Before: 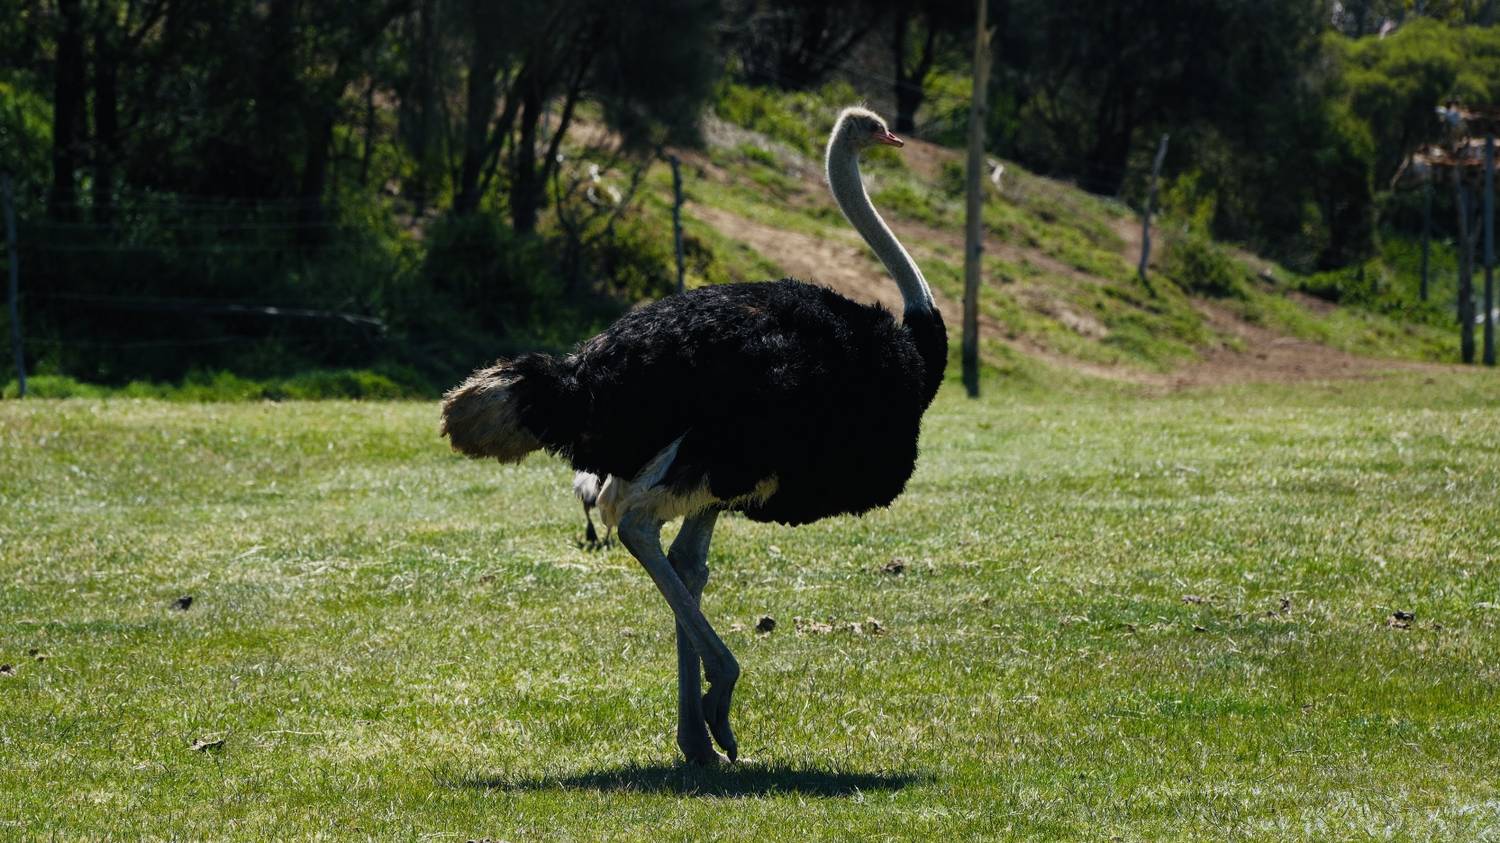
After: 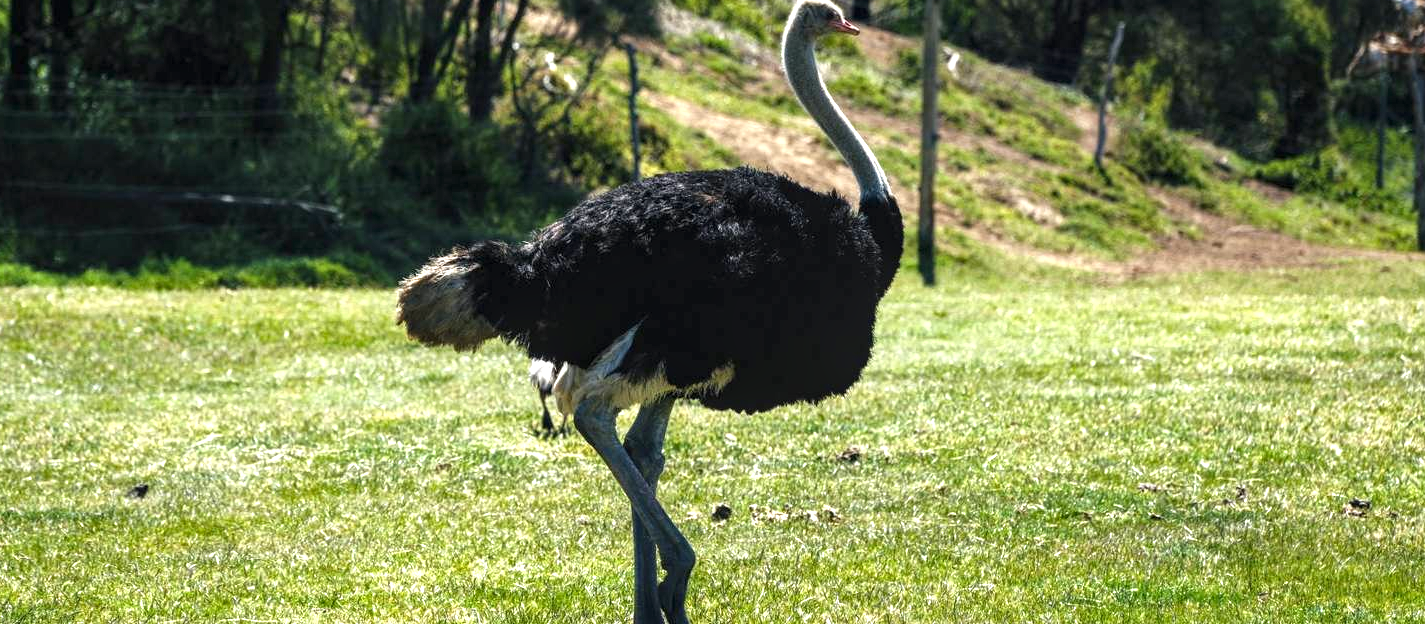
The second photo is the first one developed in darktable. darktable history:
exposure: exposure 1.089 EV, compensate highlight preservation false
local contrast: detail 130%
crop and rotate: left 2.991%, top 13.302%, right 1.981%, bottom 12.636%
